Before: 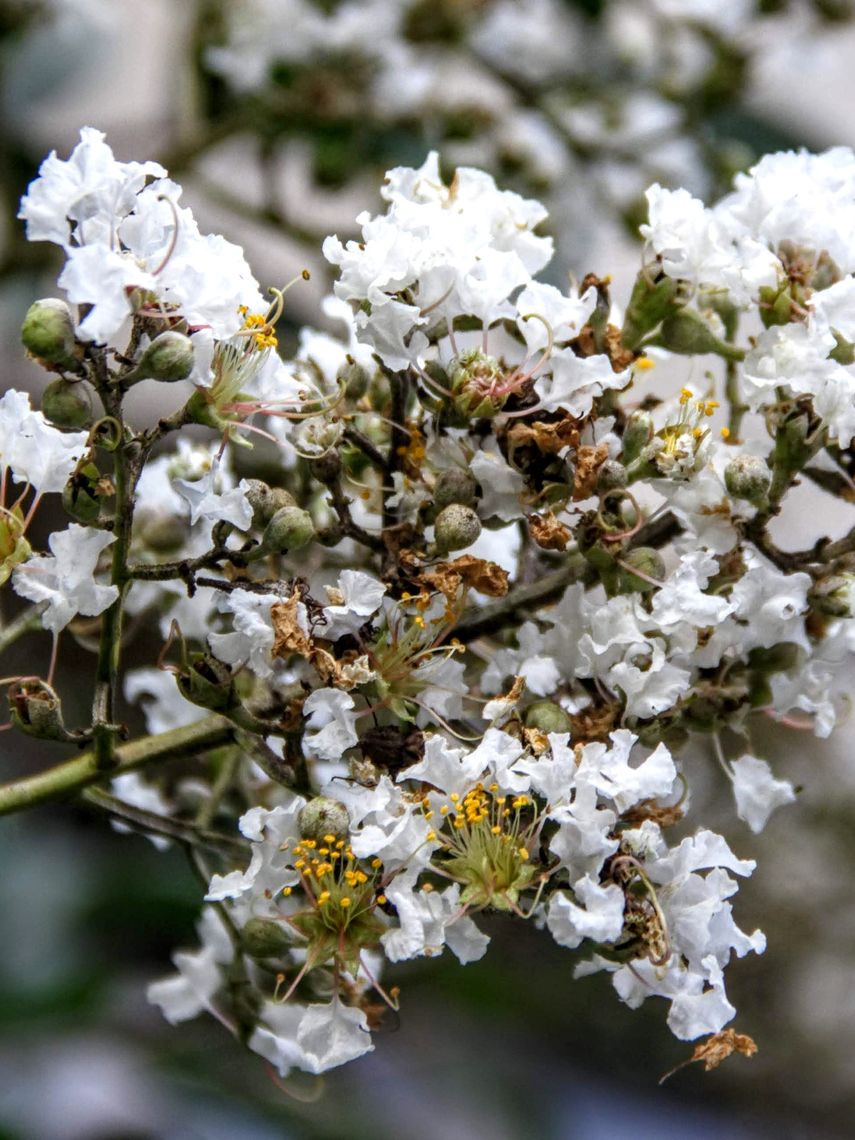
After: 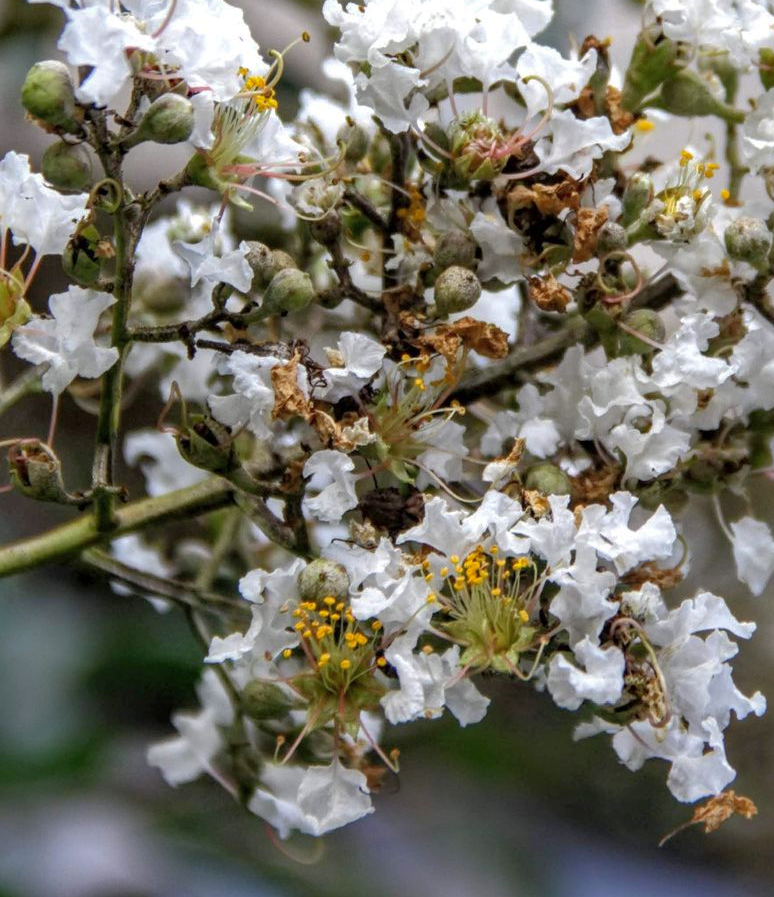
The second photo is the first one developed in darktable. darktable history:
crop: top 20.916%, right 9.437%, bottom 0.316%
shadows and highlights: on, module defaults
